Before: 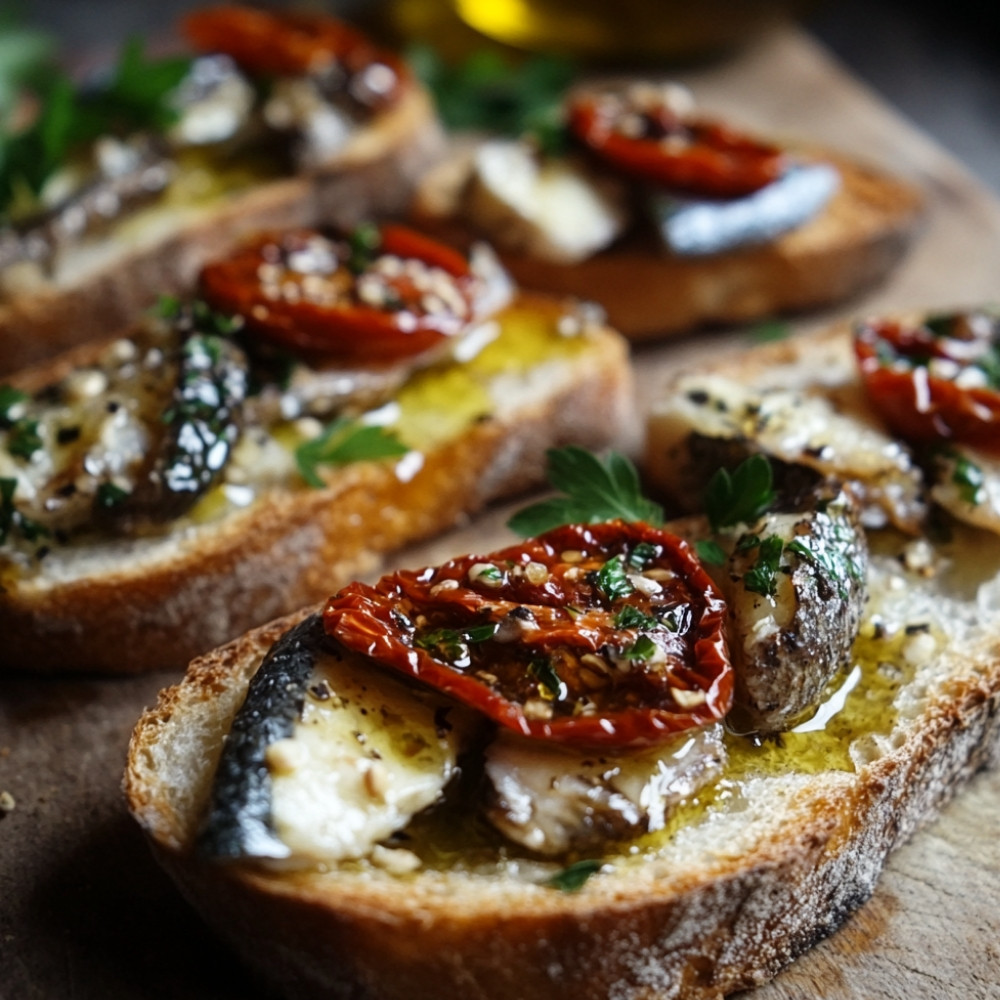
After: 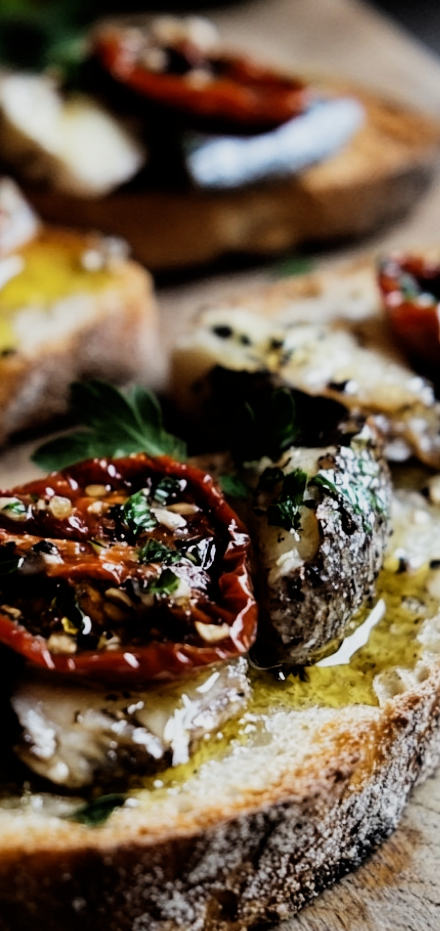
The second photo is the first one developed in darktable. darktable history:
filmic rgb: black relative exposure -5 EV, hardness 2.88, contrast 1.4, highlights saturation mix -30%
crop: left 47.628%, top 6.643%, right 7.874%
